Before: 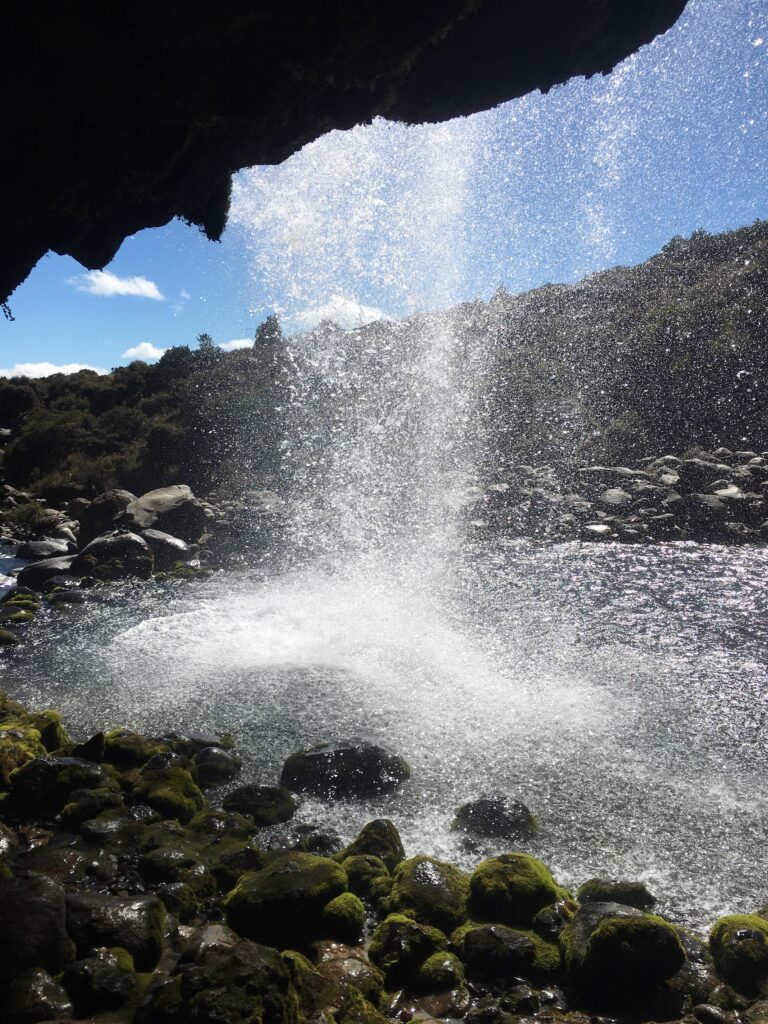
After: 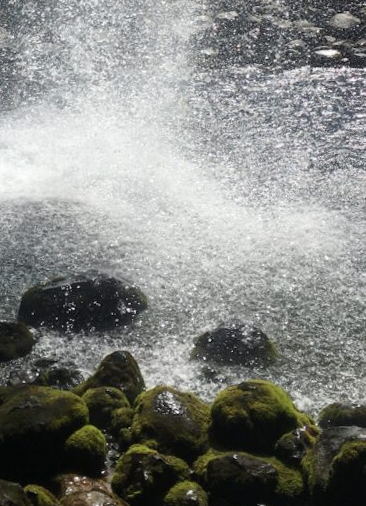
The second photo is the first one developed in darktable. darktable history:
rotate and perspective: rotation -1.77°, lens shift (horizontal) 0.004, automatic cropping off
crop: left 35.976%, top 45.819%, right 18.162%, bottom 5.807%
